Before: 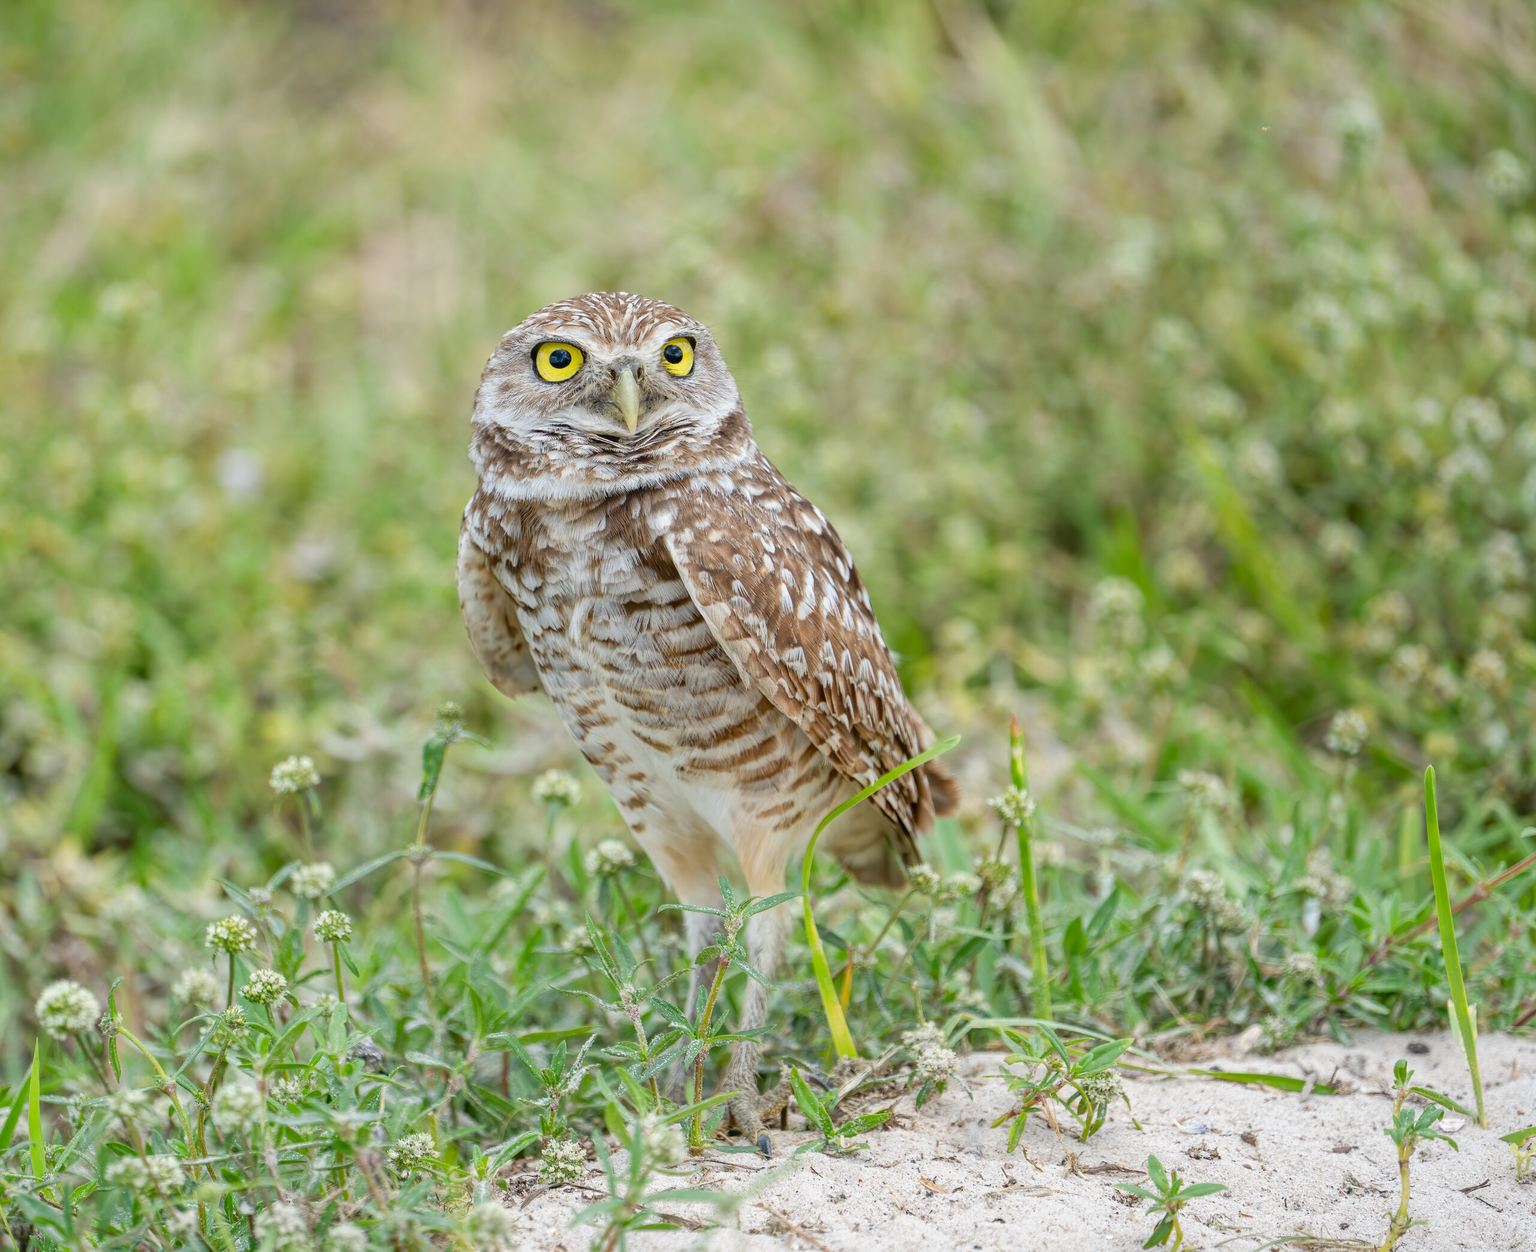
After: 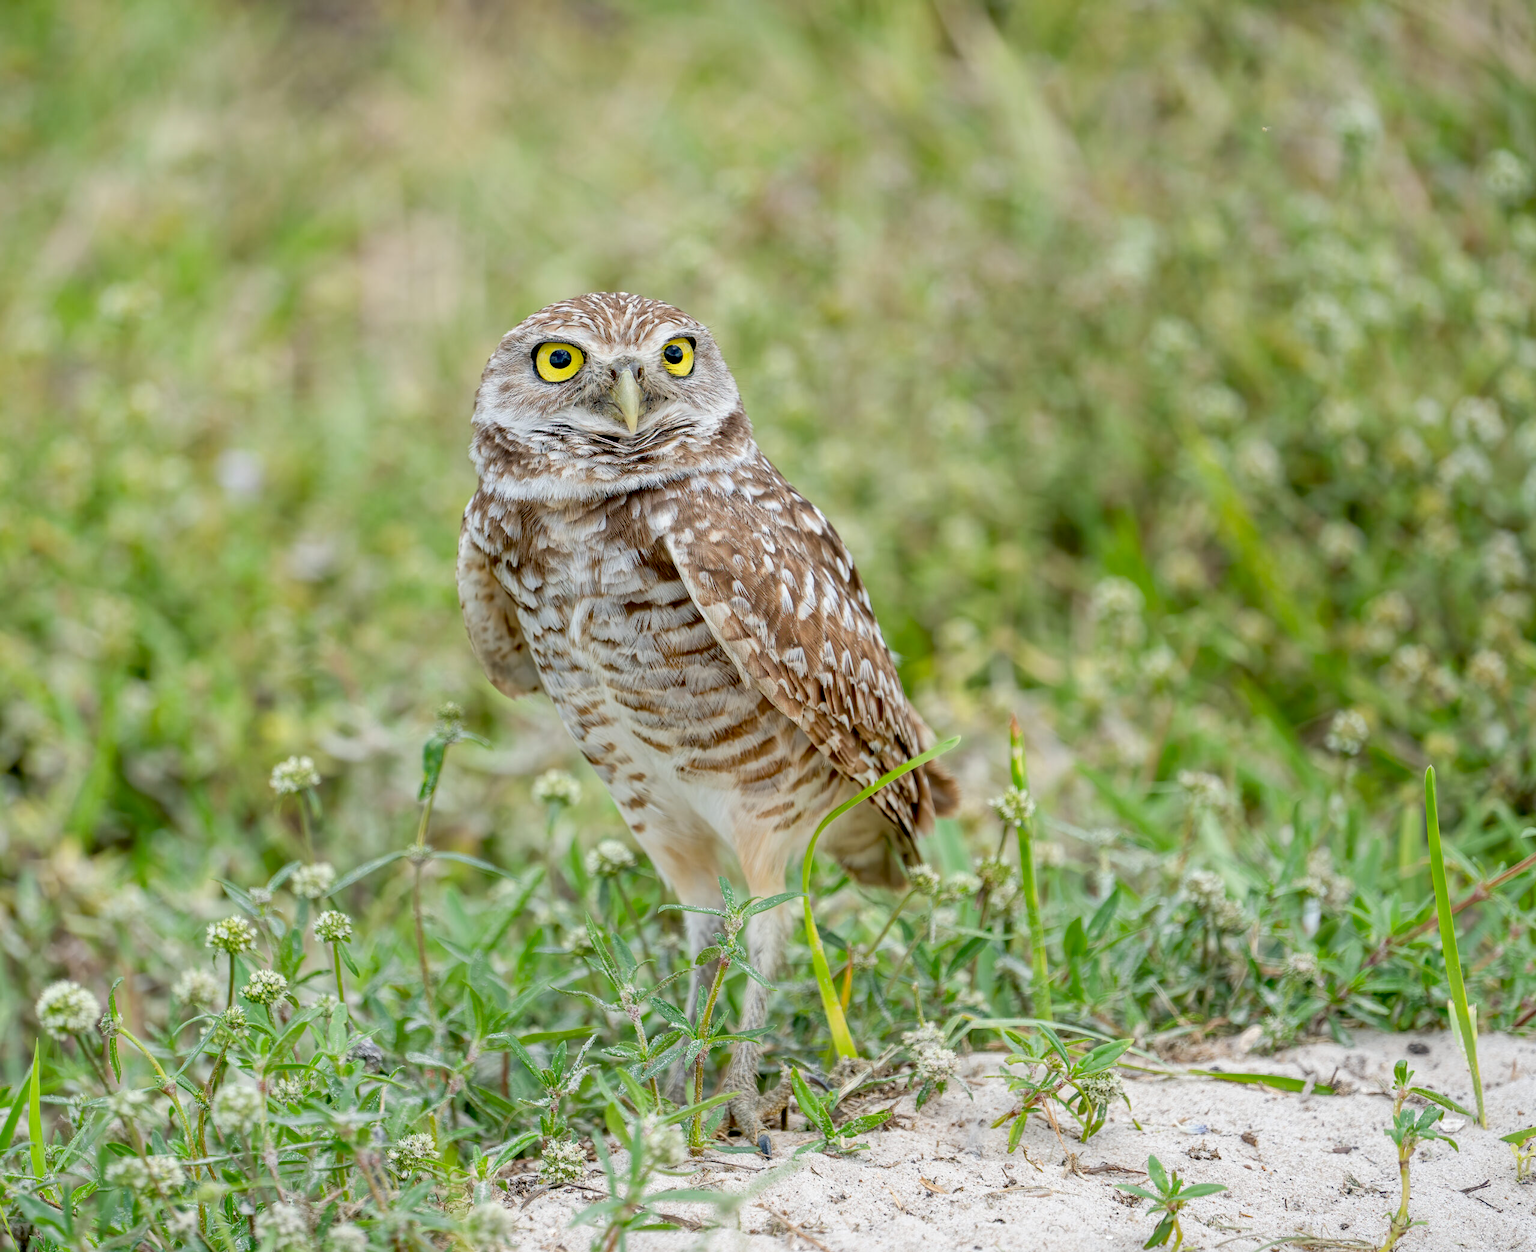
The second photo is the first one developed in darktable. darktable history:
exposure: black level correction 0.014, compensate highlight preservation false
